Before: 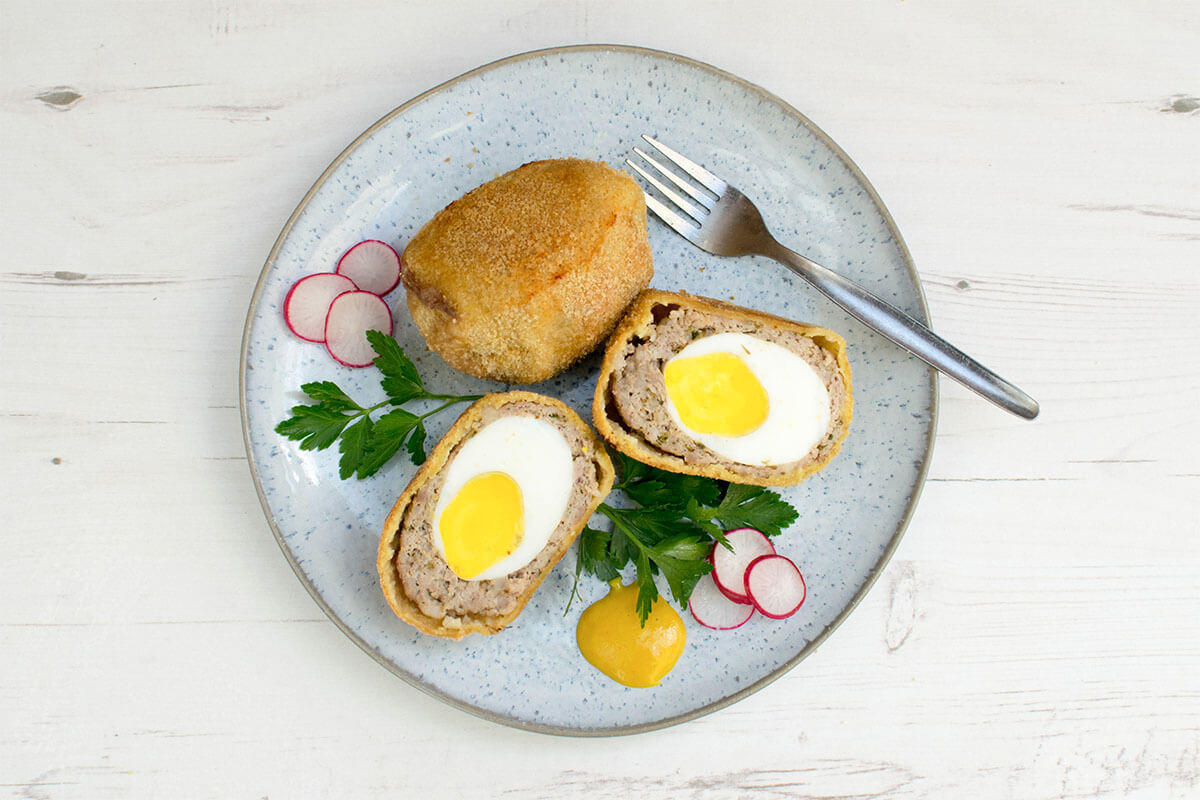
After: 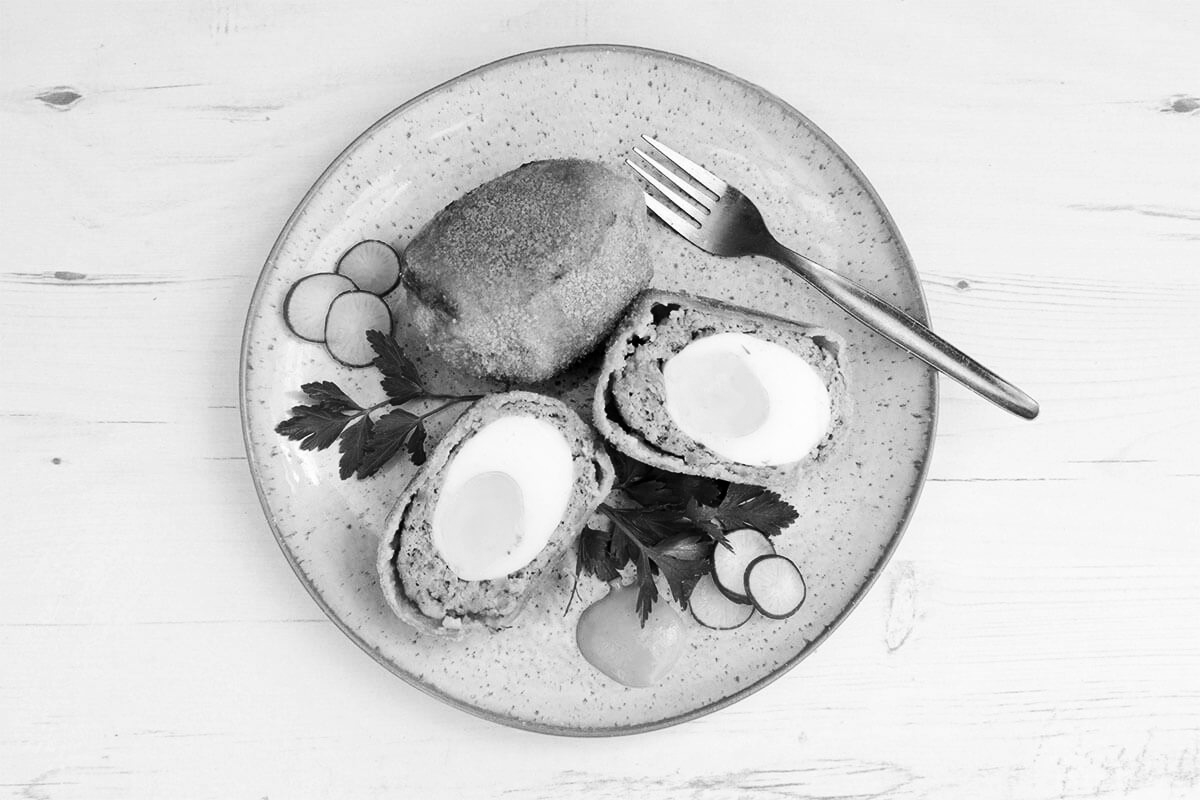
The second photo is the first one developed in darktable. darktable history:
monochrome: on, module defaults
contrast brightness saturation: contrast 0.2, brightness -0.11, saturation 0.1
exposure: compensate highlight preservation false
